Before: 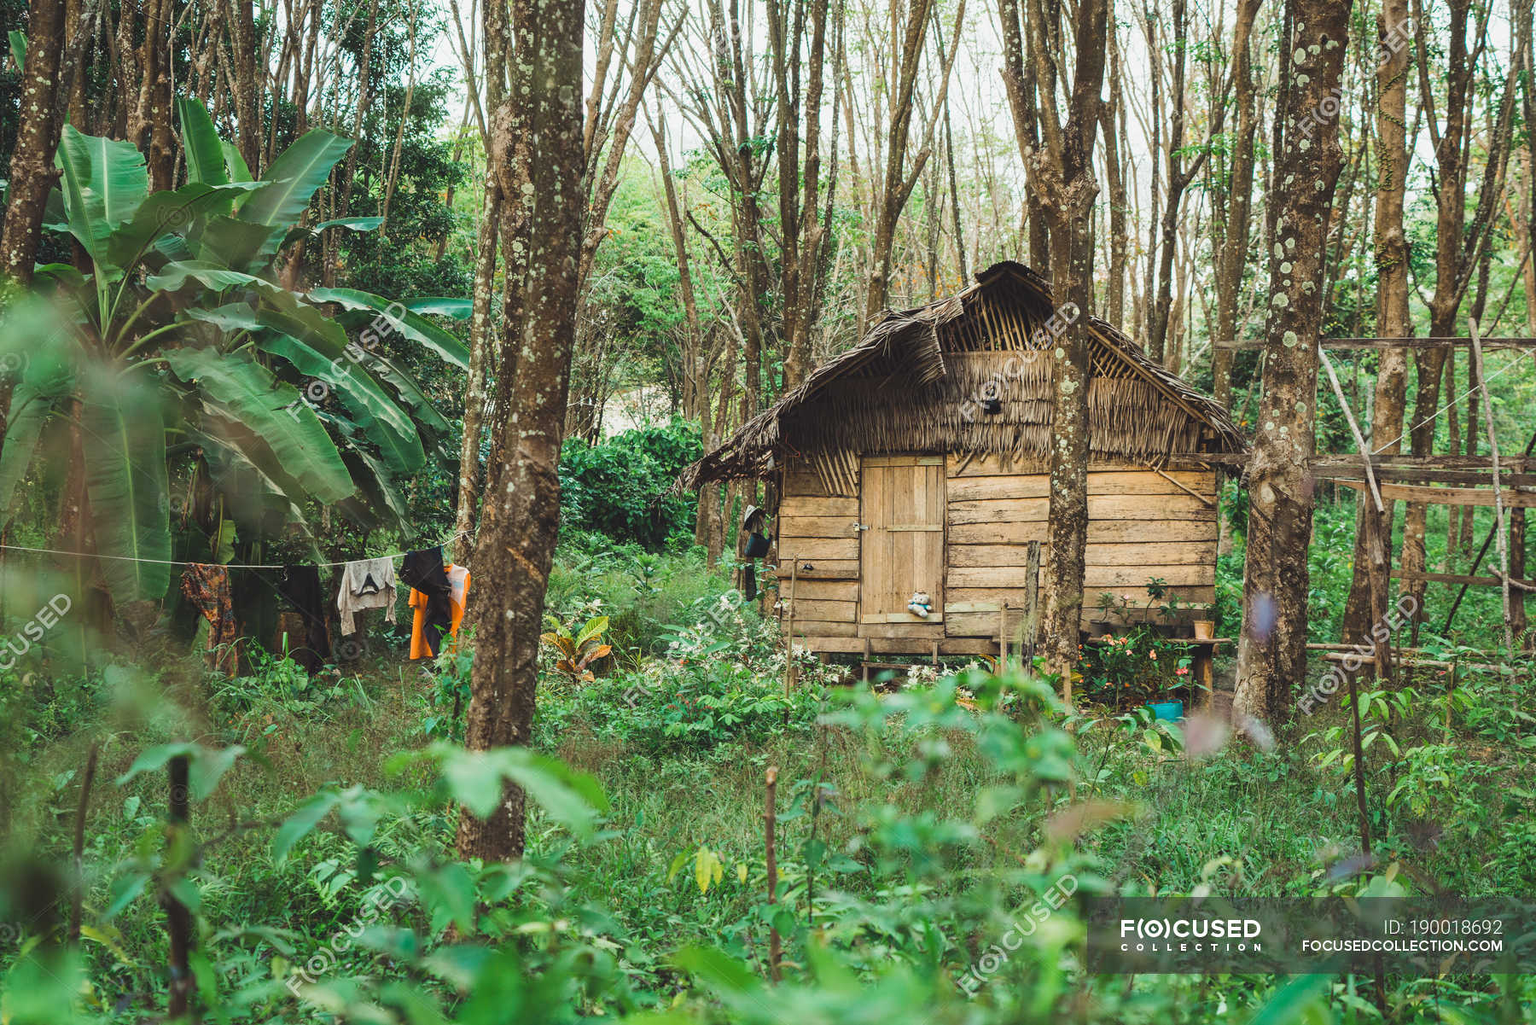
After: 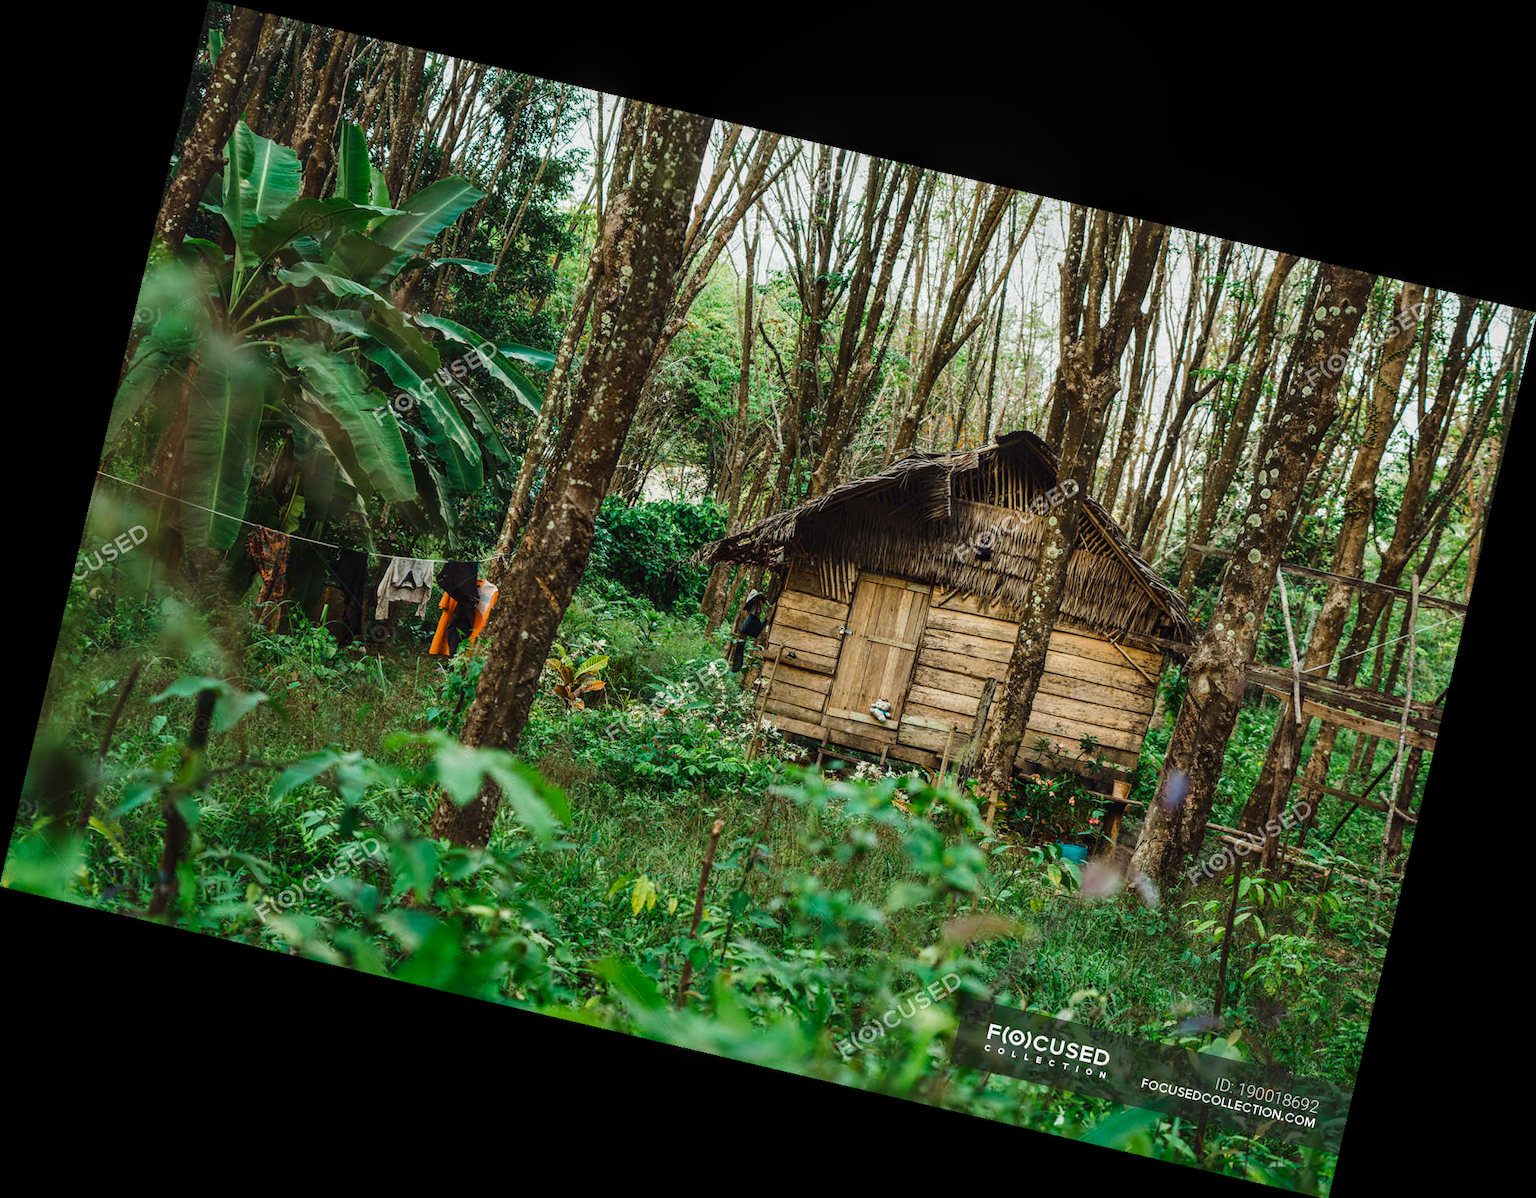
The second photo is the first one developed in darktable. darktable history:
rotate and perspective: rotation 13.27°, automatic cropping off
local contrast: on, module defaults
contrast brightness saturation: brightness -0.2, saturation 0.08
